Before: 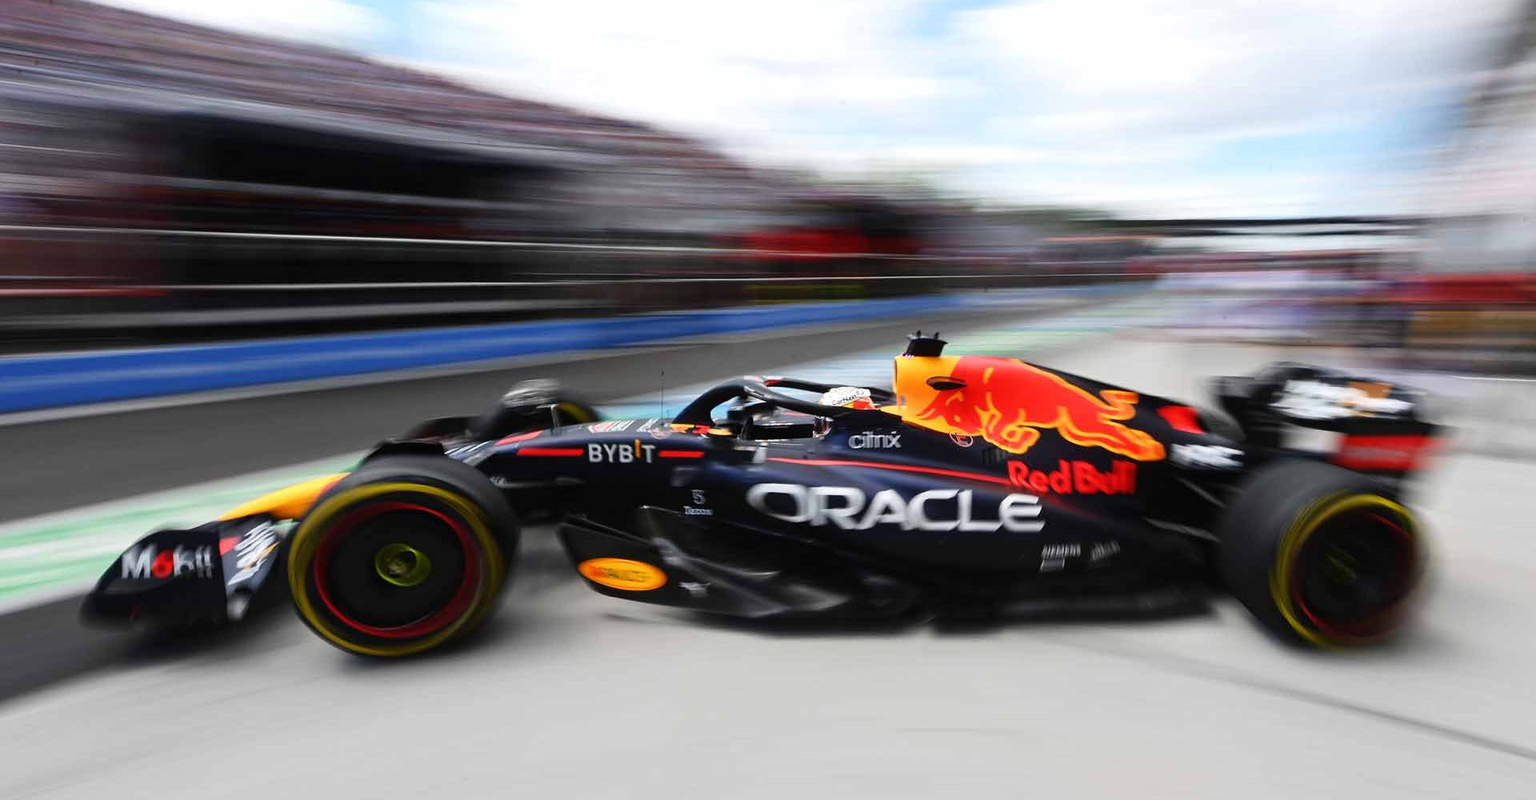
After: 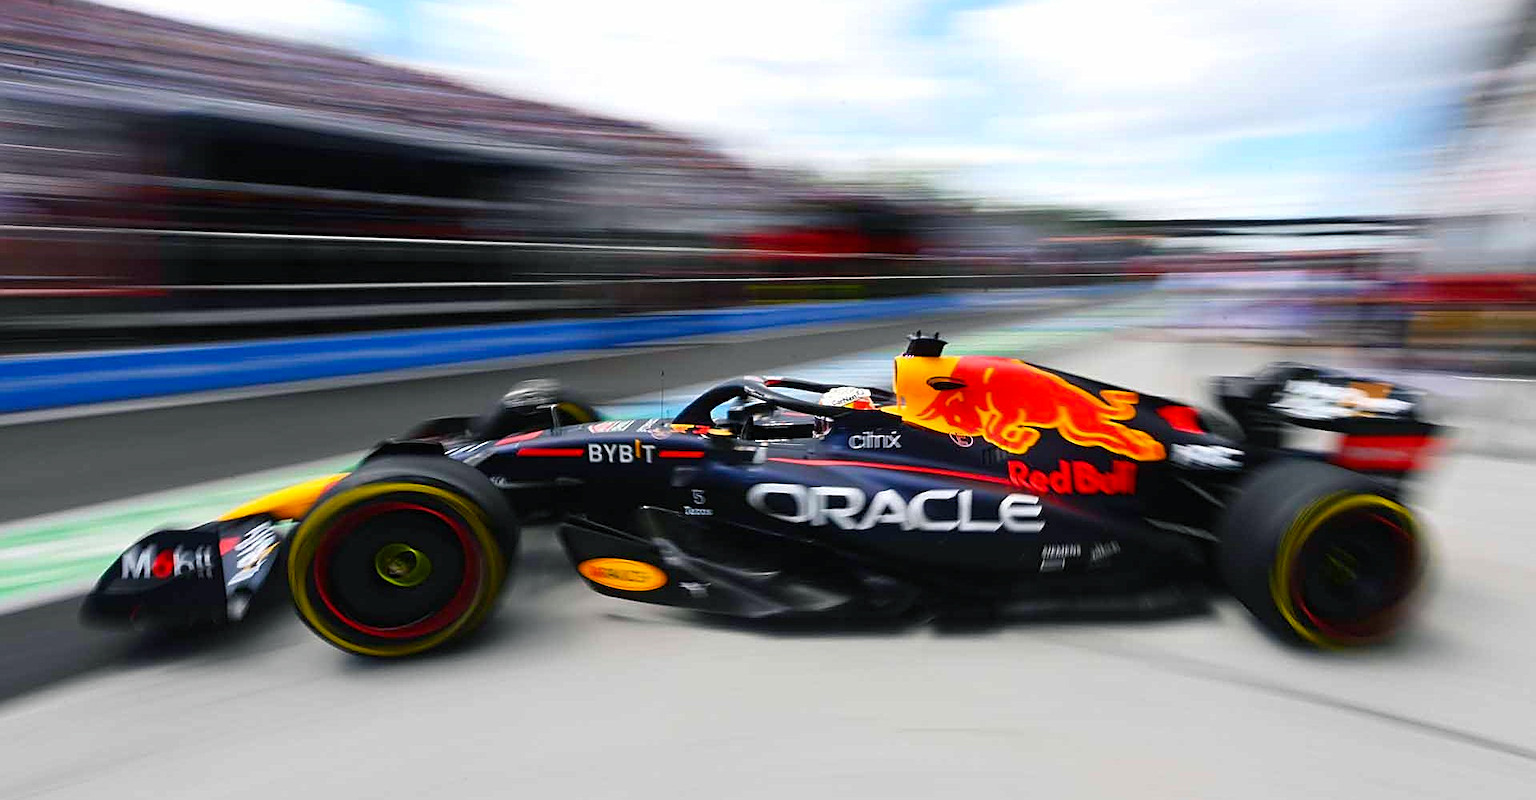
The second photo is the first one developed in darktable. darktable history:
sharpen: on, module defaults
color balance rgb: shadows lift › chroma 2.03%, shadows lift › hue 222.29°, perceptual saturation grading › global saturation 19.287%, global vibrance 20%
